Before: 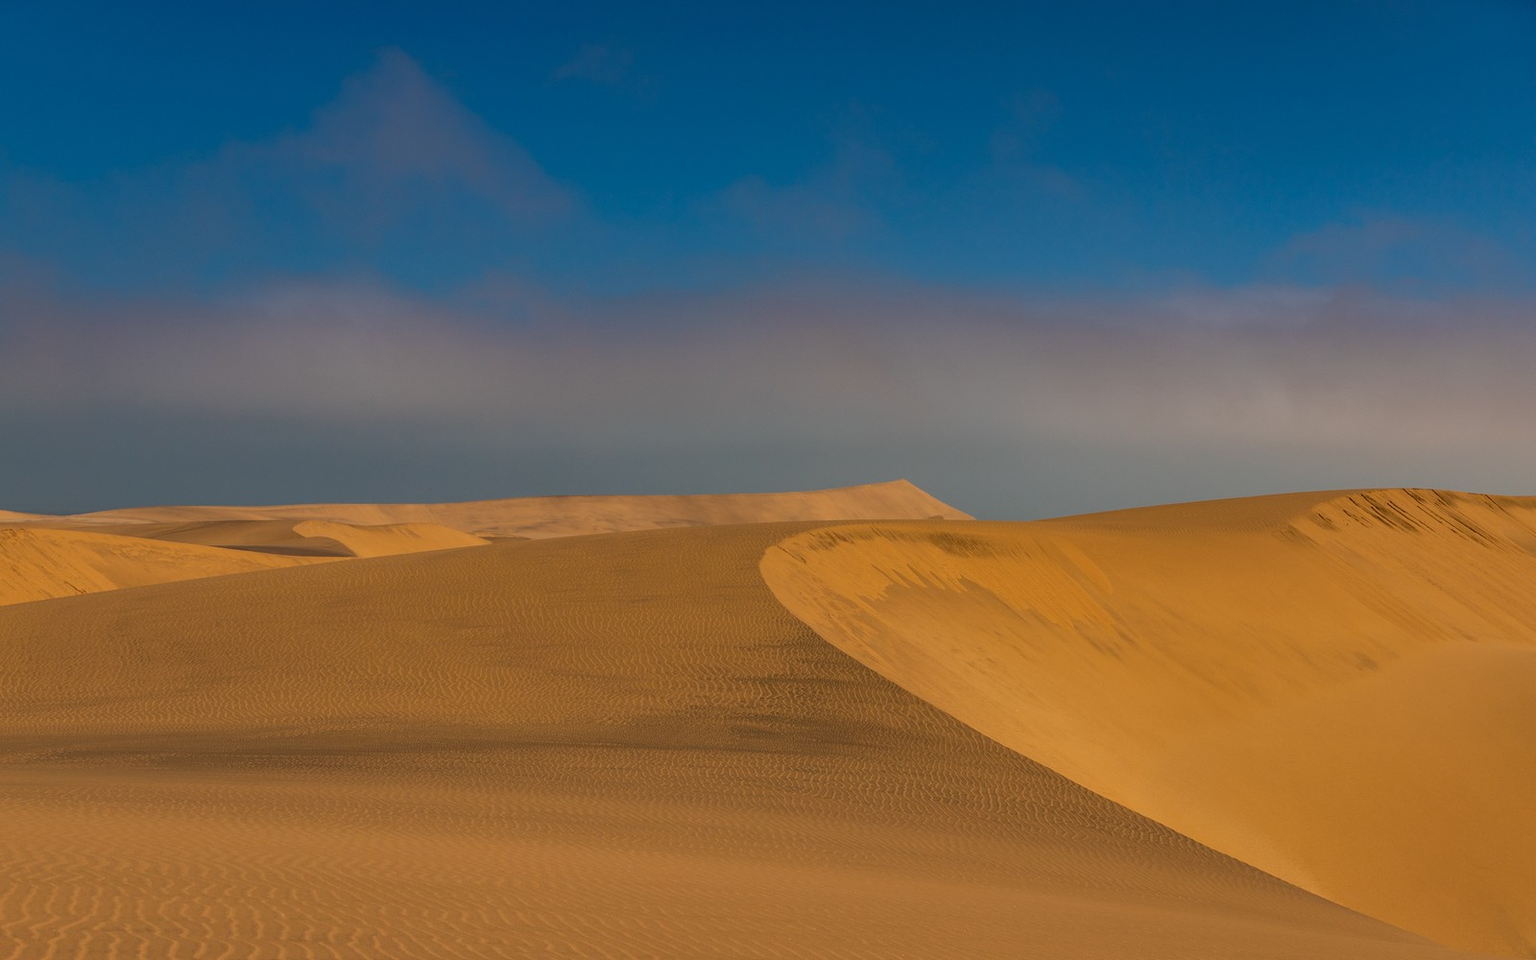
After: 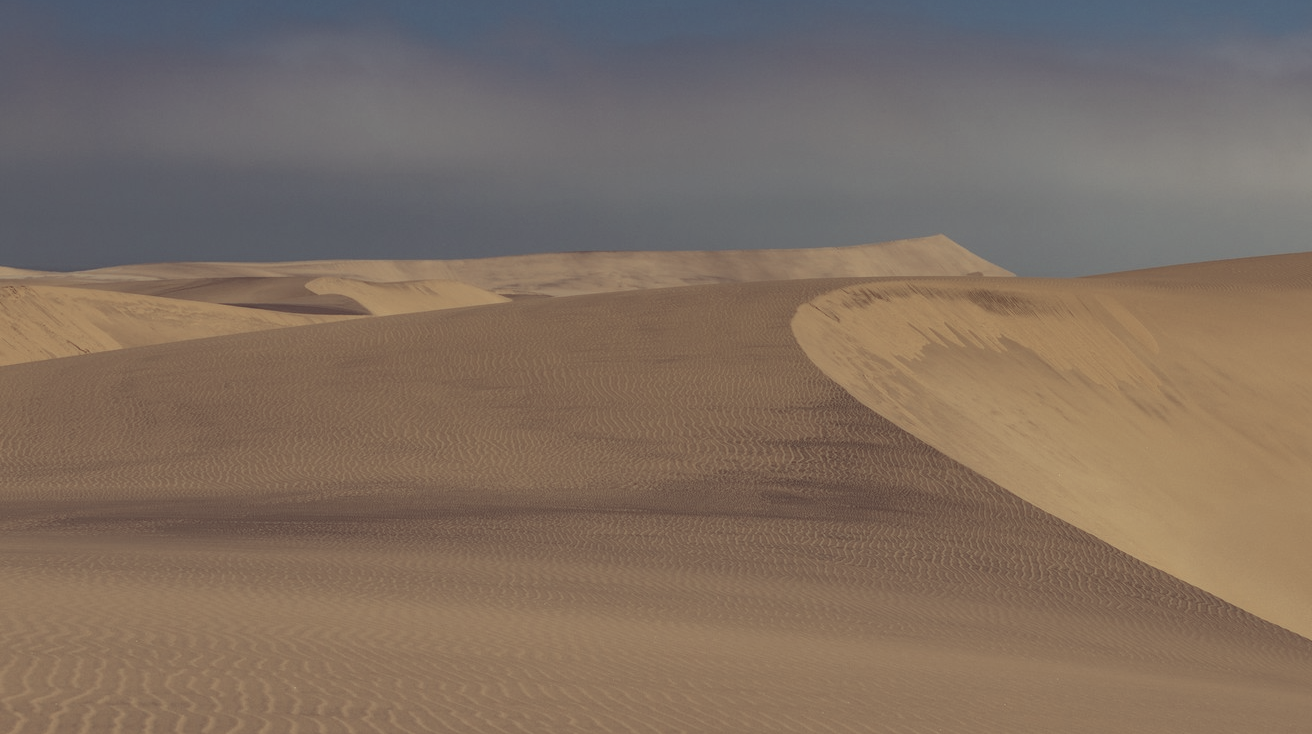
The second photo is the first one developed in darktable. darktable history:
crop: top 26.531%, right 17.959%
color correction: highlights a* -20.17, highlights b* 20.27, shadows a* 20.03, shadows b* -20.46, saturation 0.43
